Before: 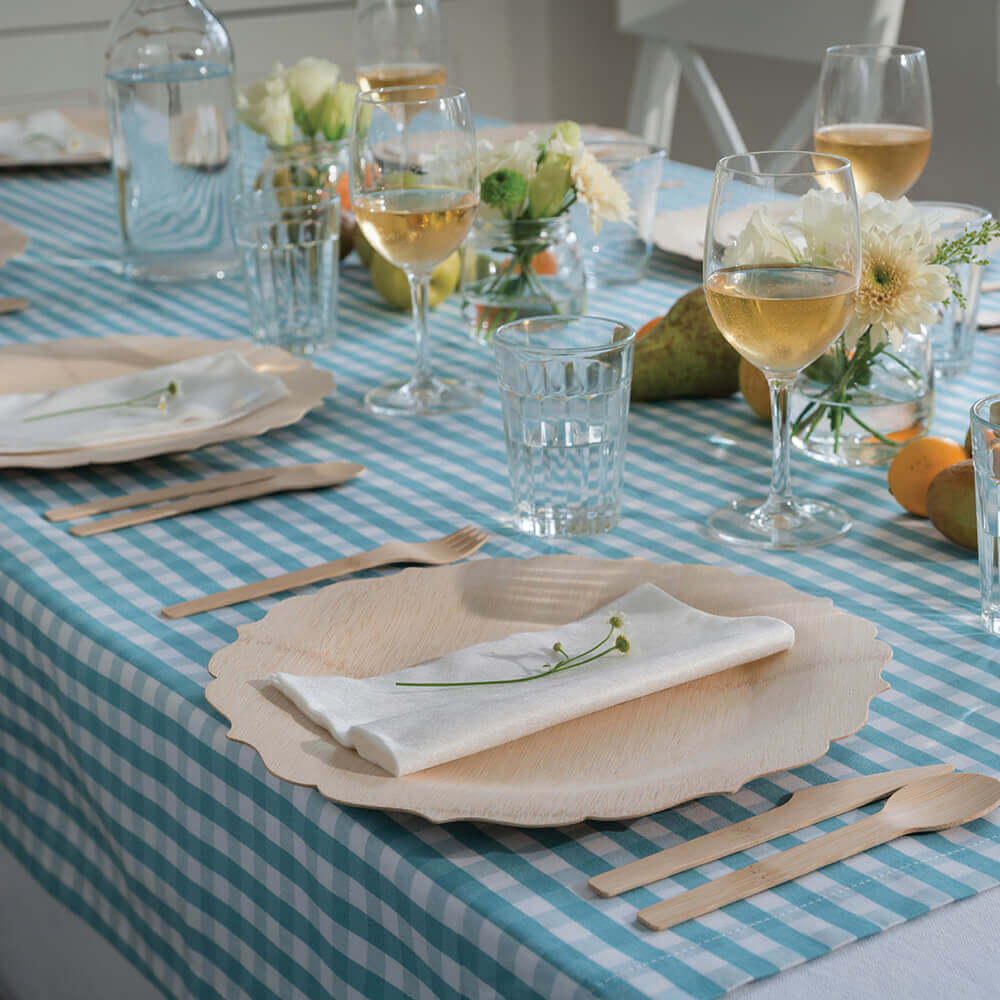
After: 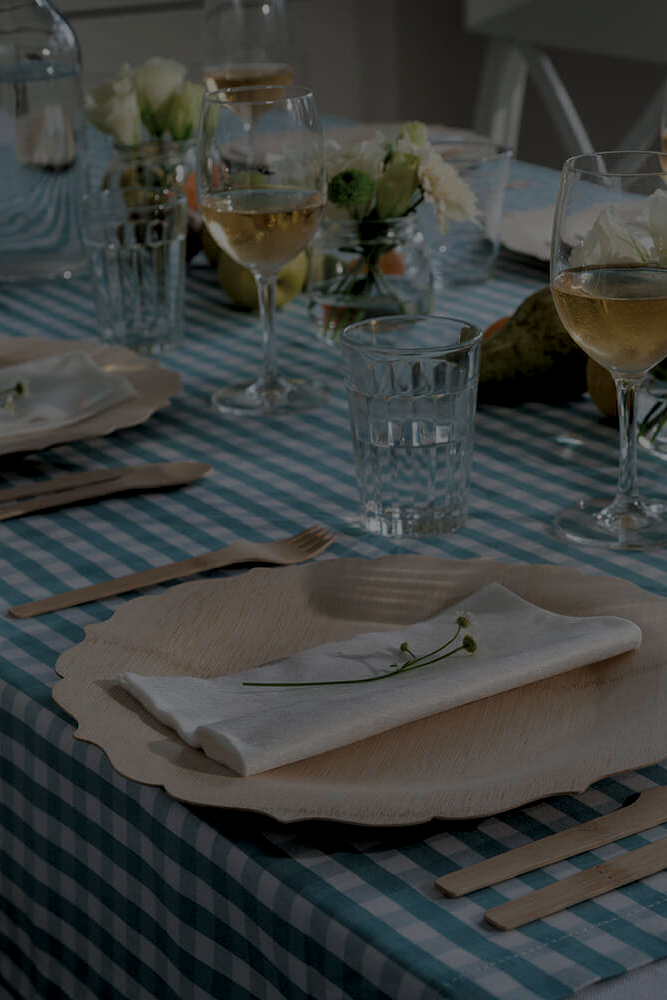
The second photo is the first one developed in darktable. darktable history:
levels: levels [0.055, 0.477, 0.9]
crop and rotate: left 15.363%, right 17.893%
exposure: exposure -2.349 EV, compensate highlight preservation false
local contrast: on, module defaults
